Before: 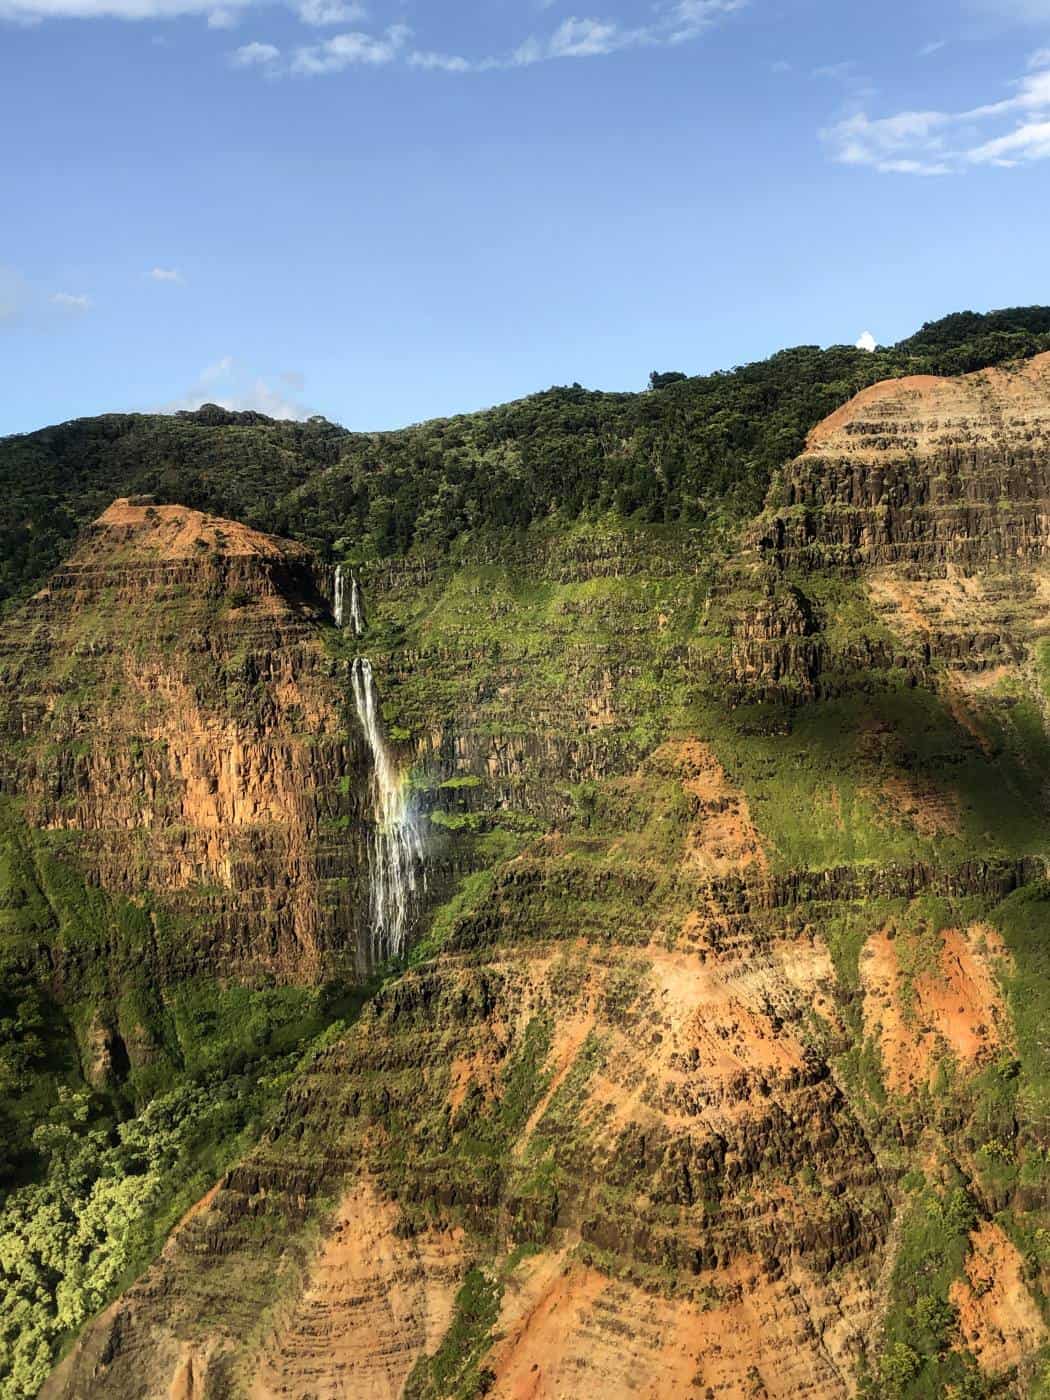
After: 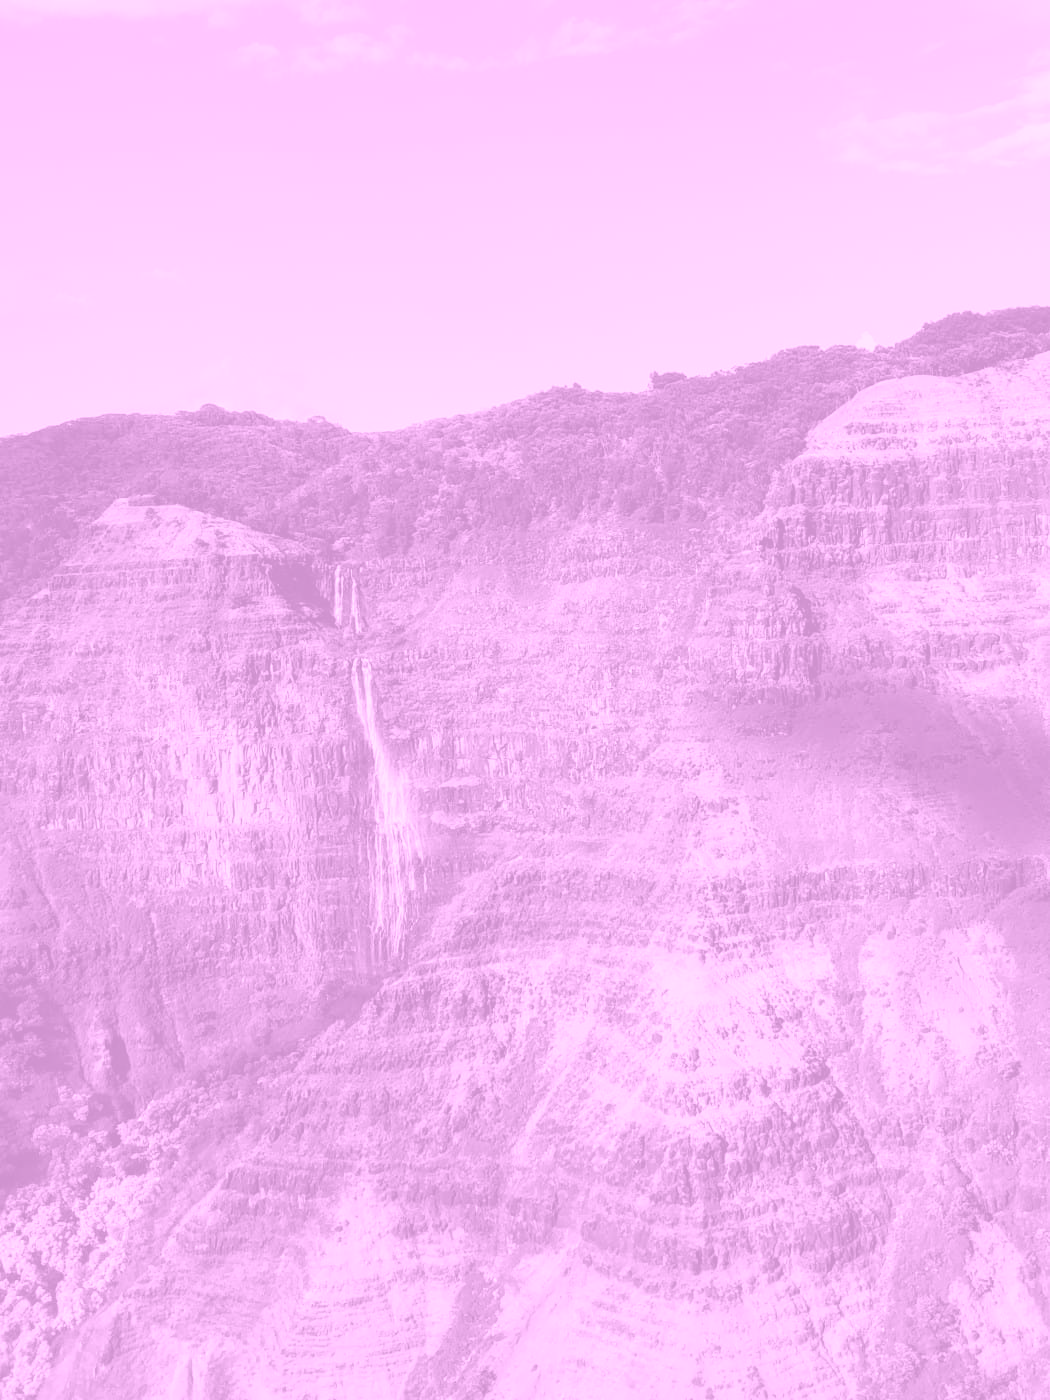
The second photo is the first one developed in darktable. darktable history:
colorize: hue 331.2°, saturation 69%, source mix 30.28%, lightness 69.02%, version 1
white balance: red 1.05, blue 1.072
